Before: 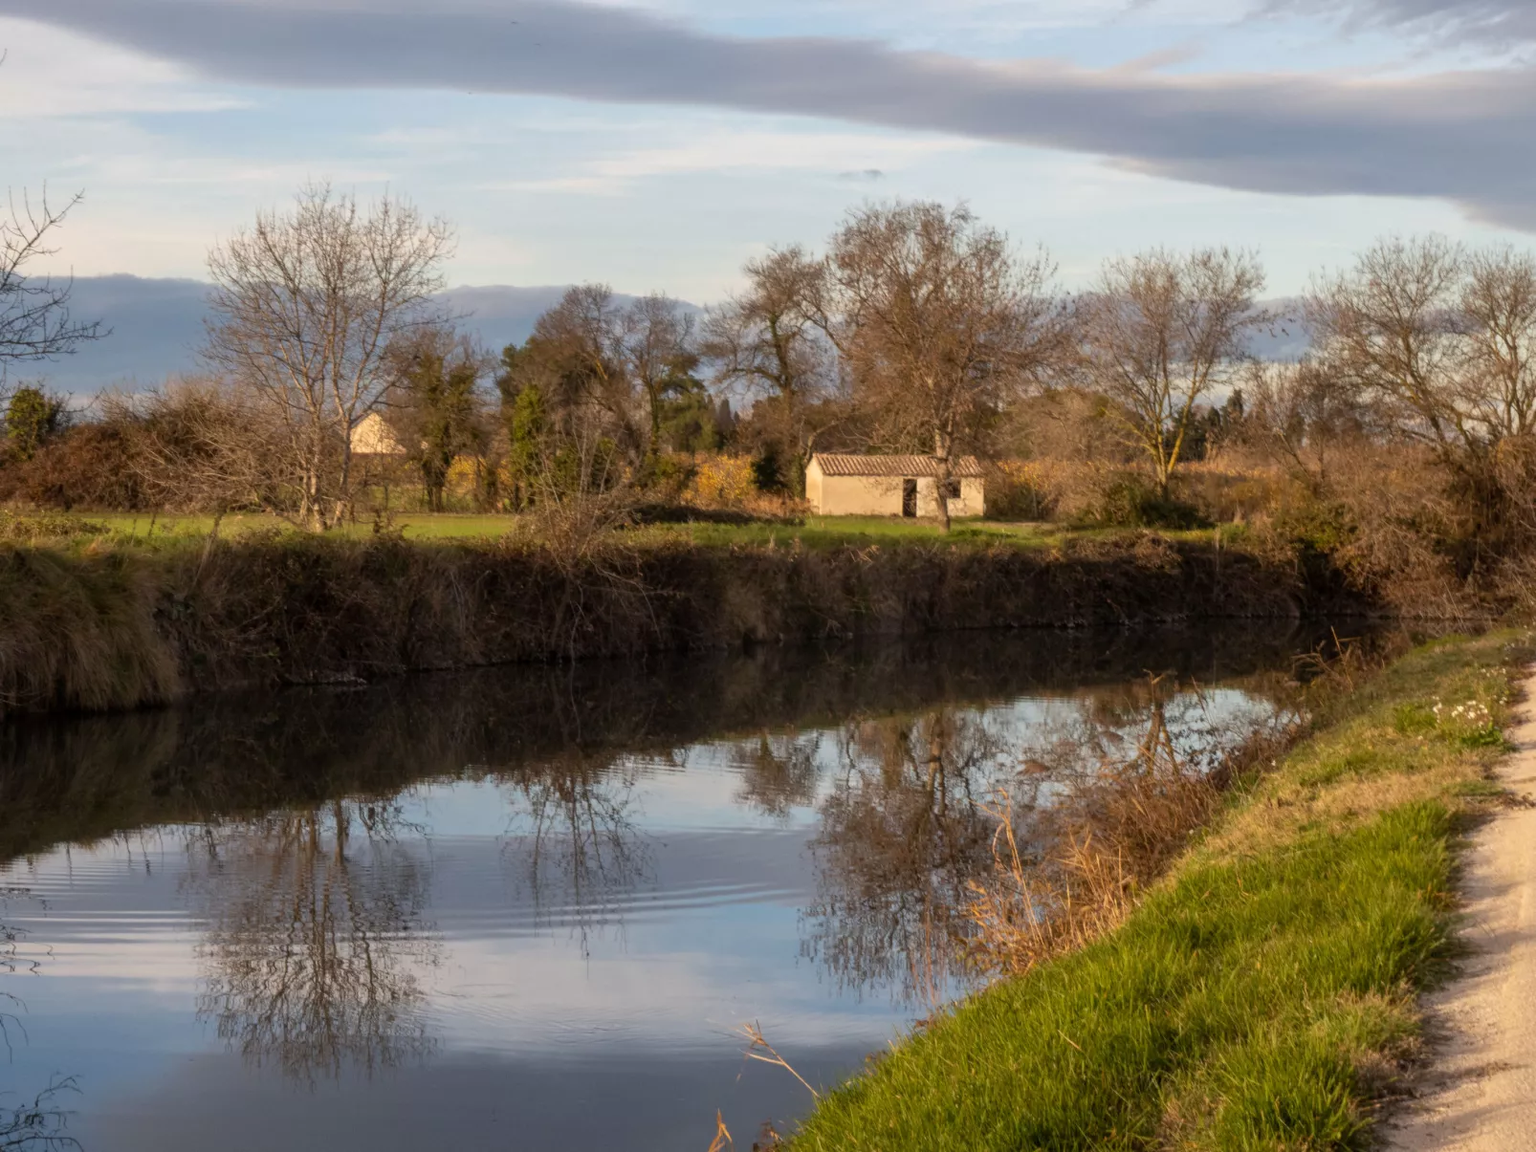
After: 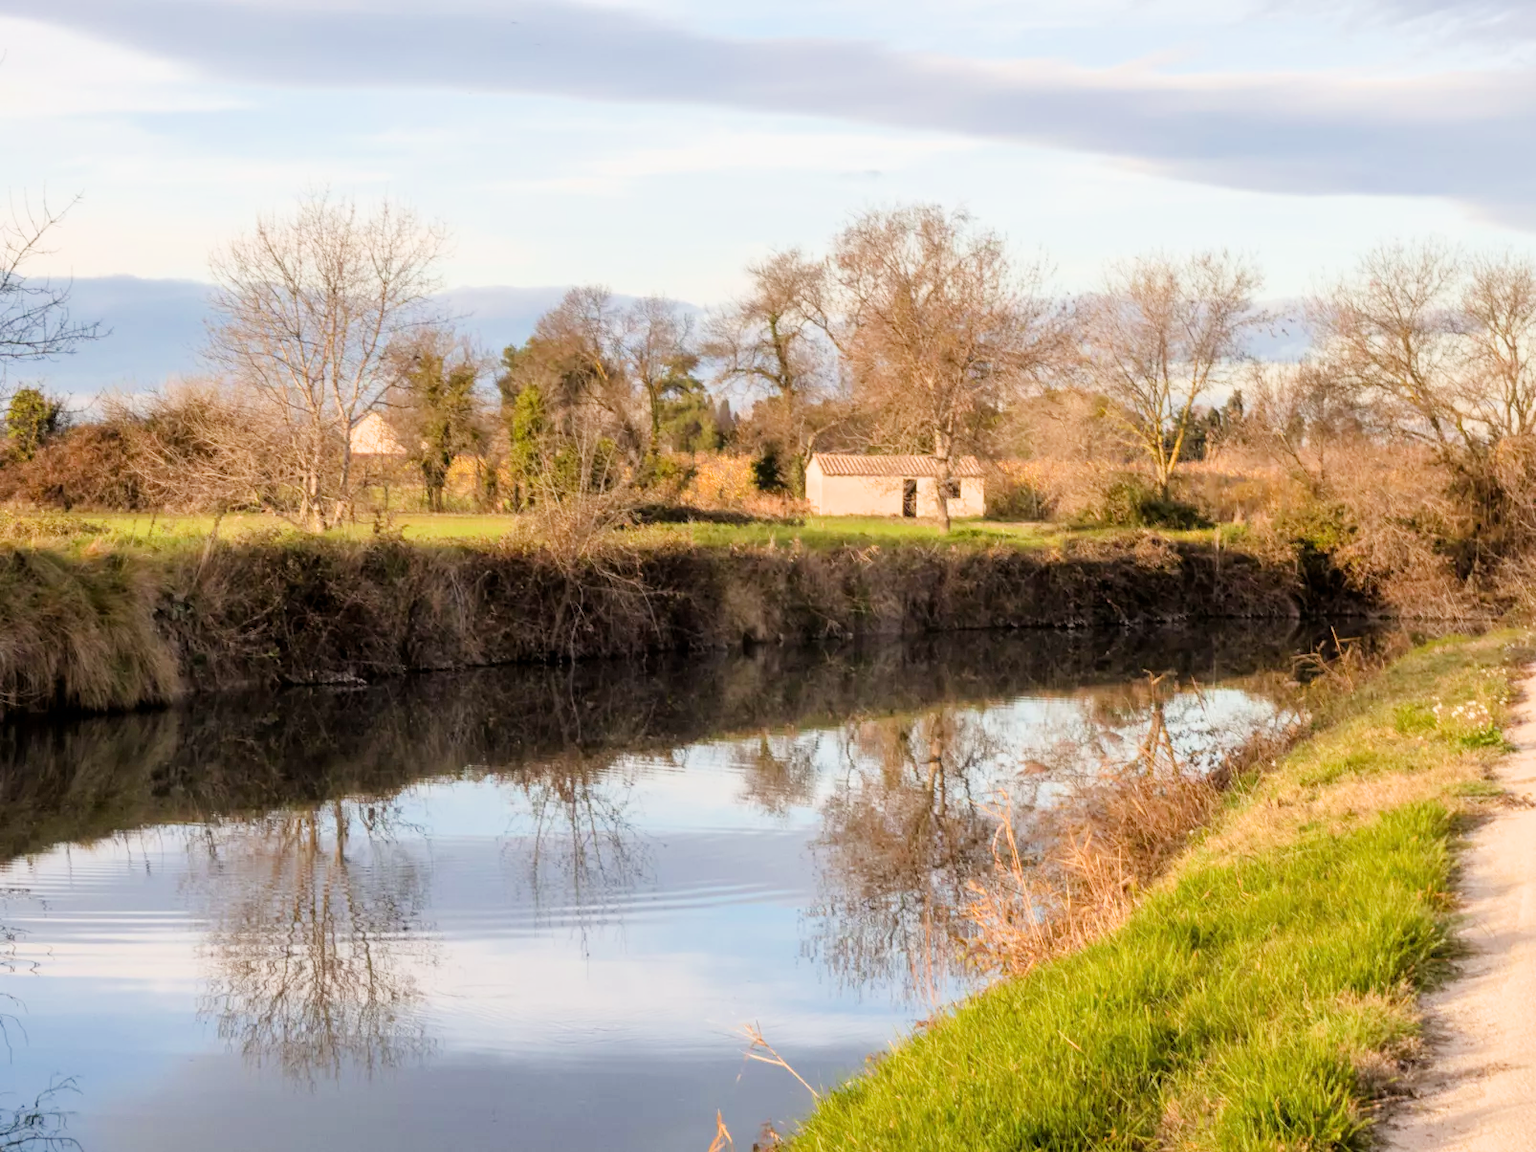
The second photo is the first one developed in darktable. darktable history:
filmic rgb: black relative exposure -7.65 EV, white relative exposure 4.56 EV, hardness 3.61
exposure: black level correction 0.001, exposure 1.735 EV, compensate highlight preservation false
